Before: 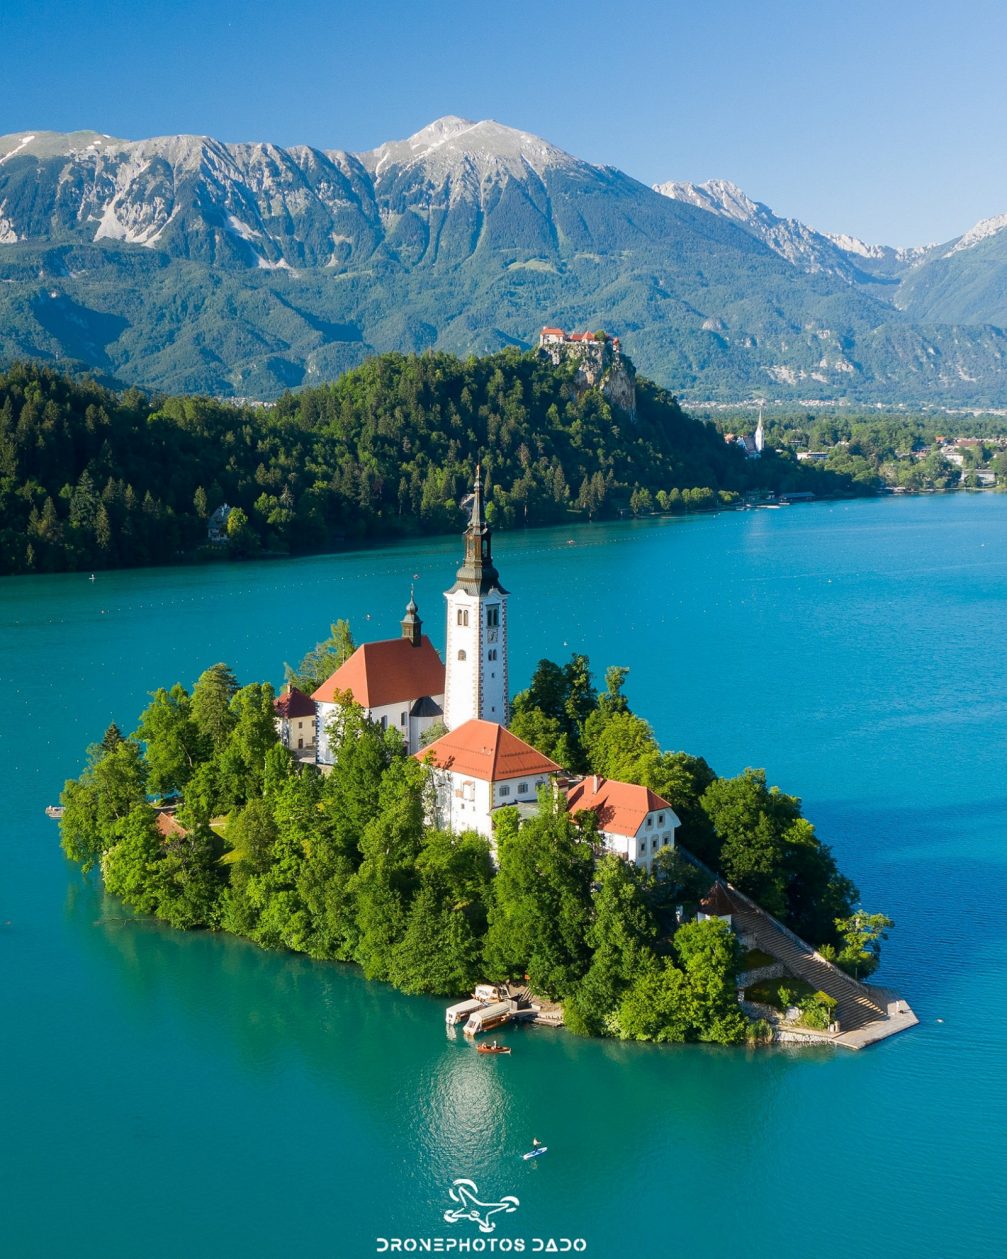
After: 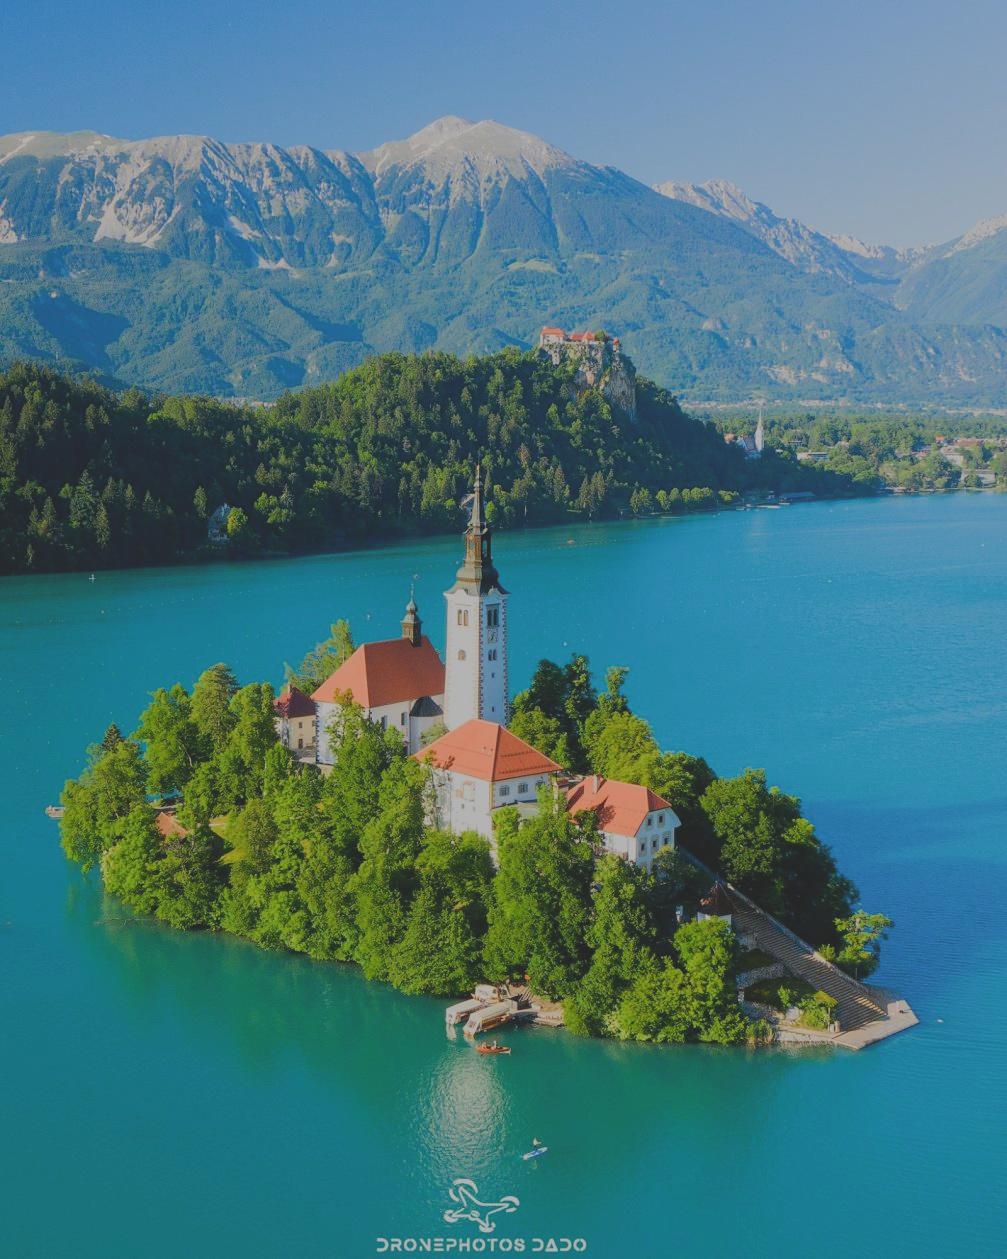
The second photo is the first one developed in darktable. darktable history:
filmic rgb: black relative exposure -8.47 EV, white relative exposure 4.68 EV, threshold 5.99 EV, hardness 3.83, color science v5 (2021), contrast in shadows safe, contrast in highlights safe, enable highlight reconstruction true
contrast brightness saturation: contrast -0.285
